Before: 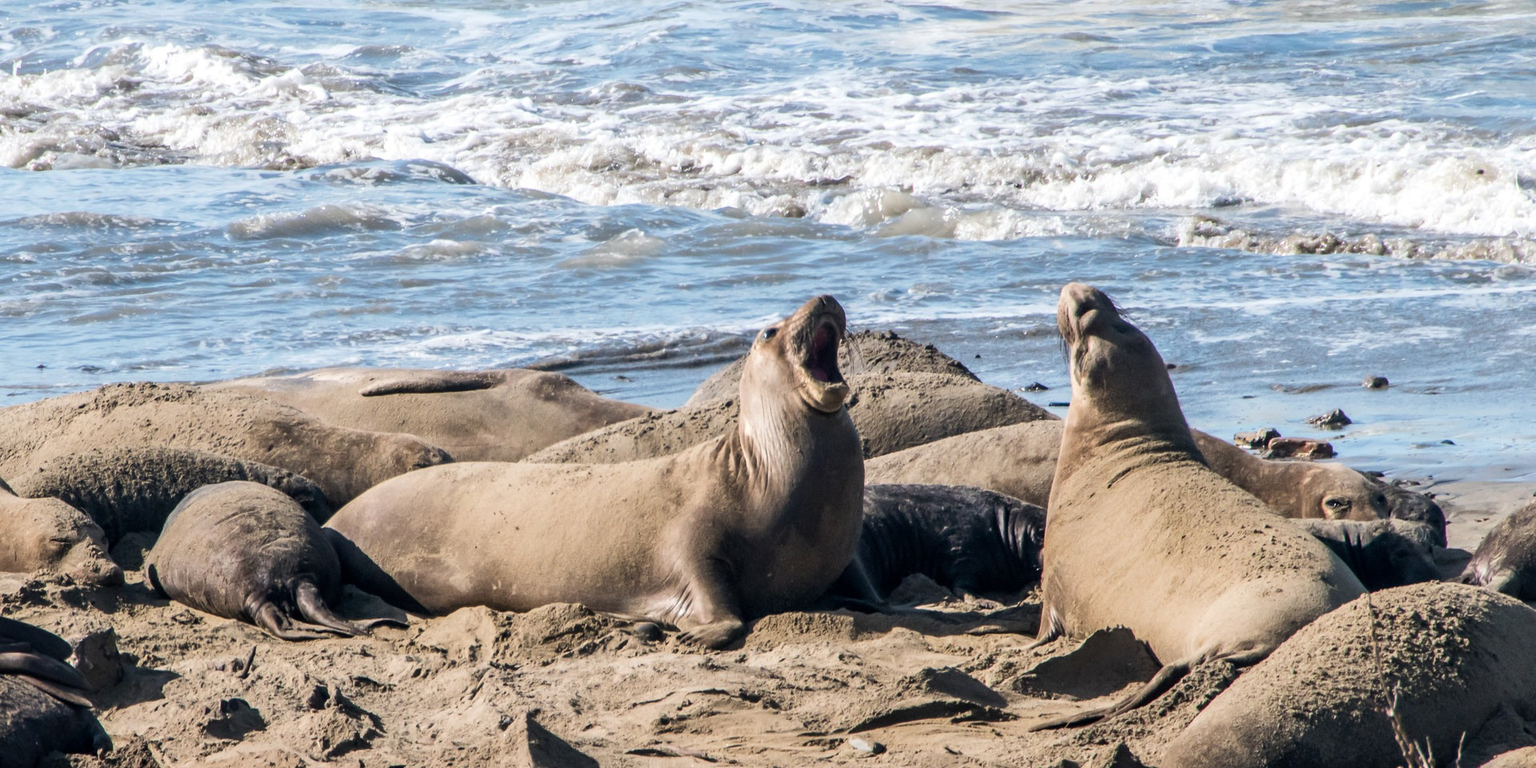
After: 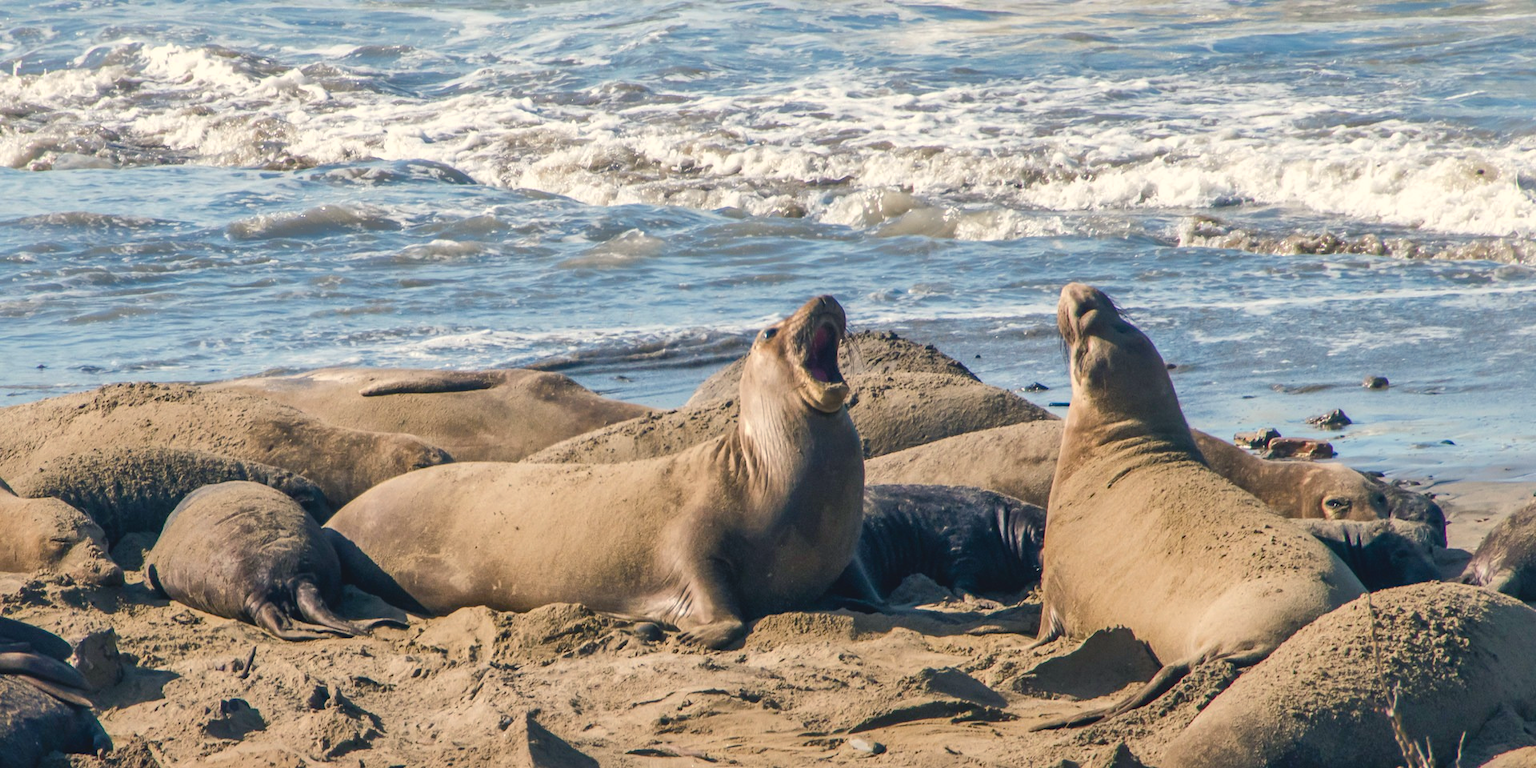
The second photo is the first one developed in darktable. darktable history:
shadows and highlights: on, module defaults
color balance rgb: shadows lift › chroma 2%, shadows lift › hue 219.6°, power › hue 313.2°, highlights gain › chroma 3%, highlights gain › hue 75.6°, global offset › luminance 0.5%, perceptual saturation grading › global saturation 15.33%, perceptual saturation grading › highlights -19.33%, perceptual saturation grading › shadows 20%, global vibrance 20%
